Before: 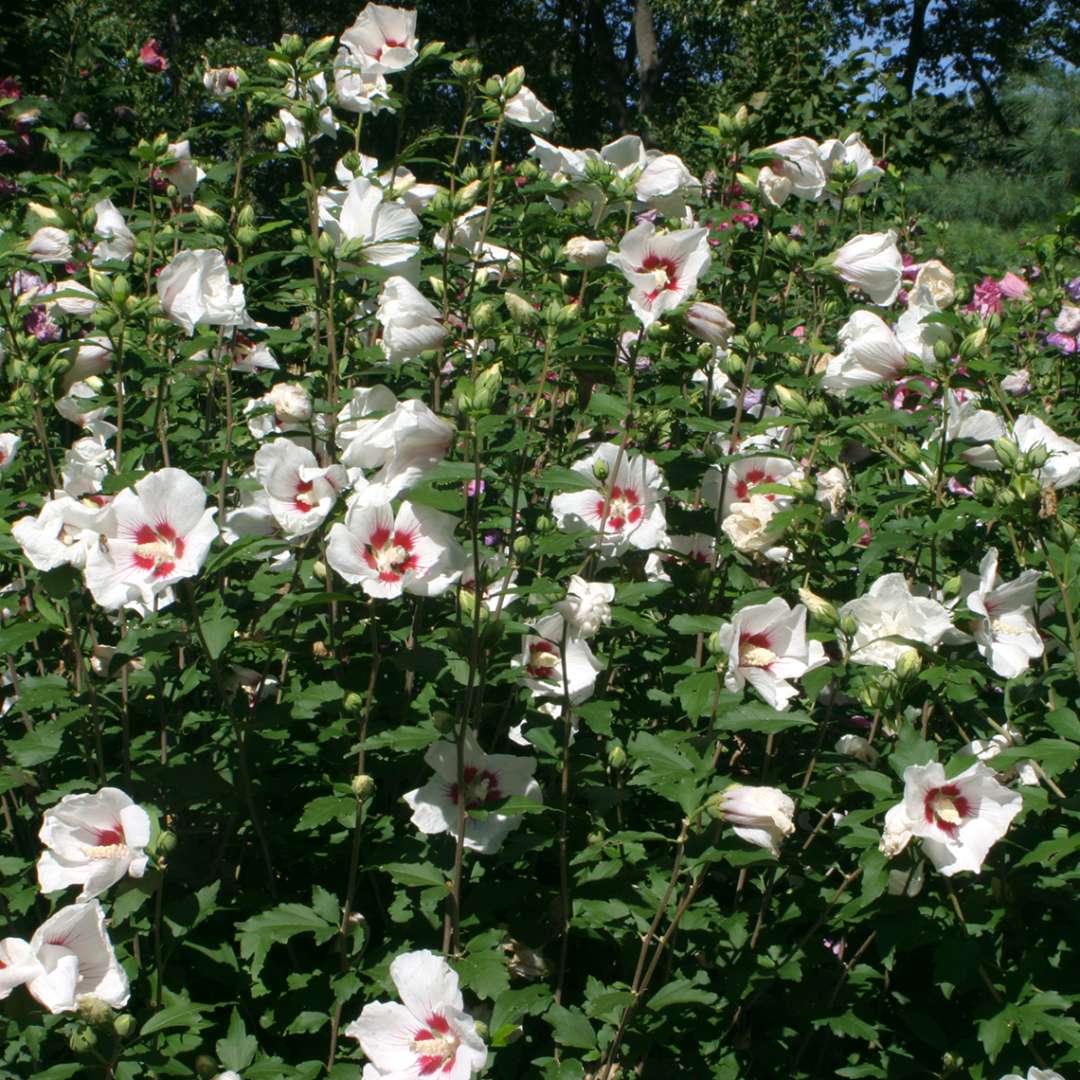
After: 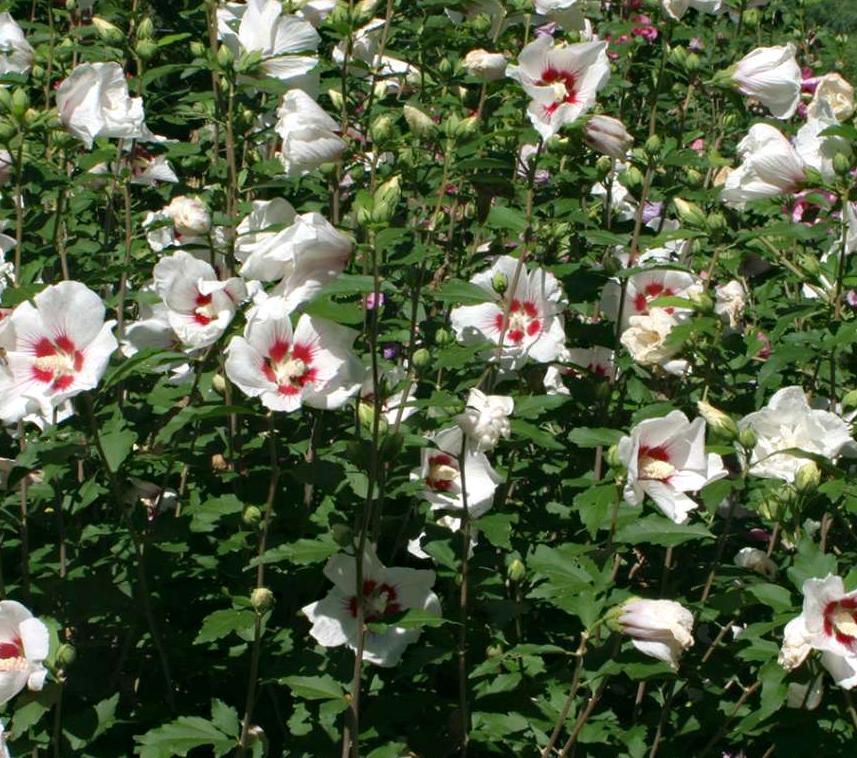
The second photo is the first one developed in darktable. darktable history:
haze removal: compatibility mode true, adaptive false
crop: left 9.417%, top 17.344%, right 11.213%, bottom 12.389%
